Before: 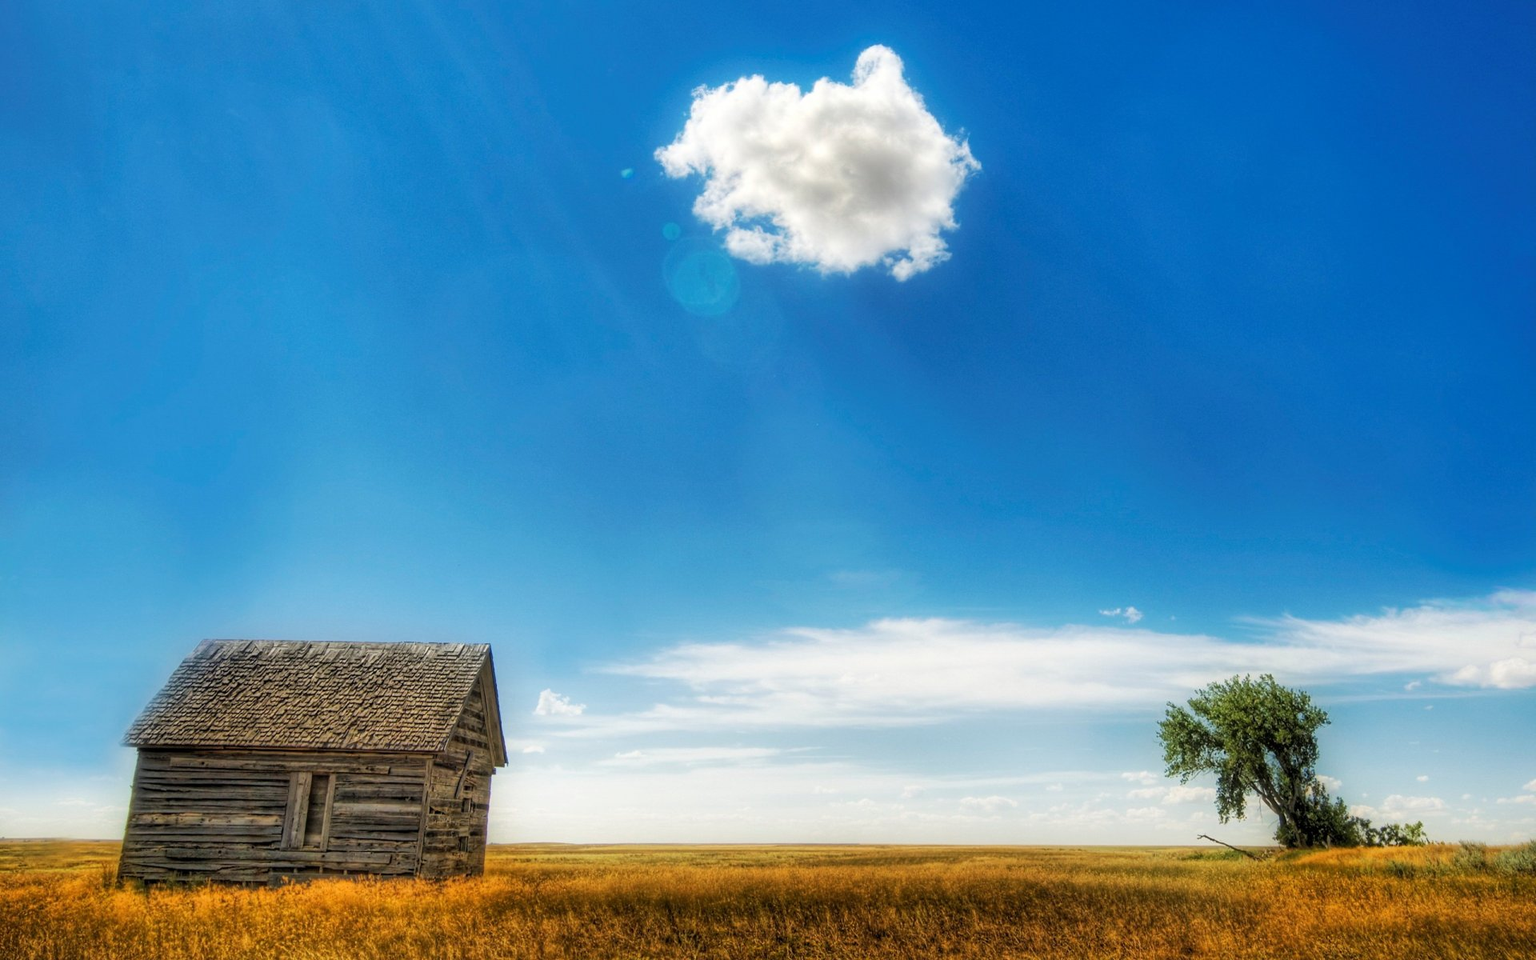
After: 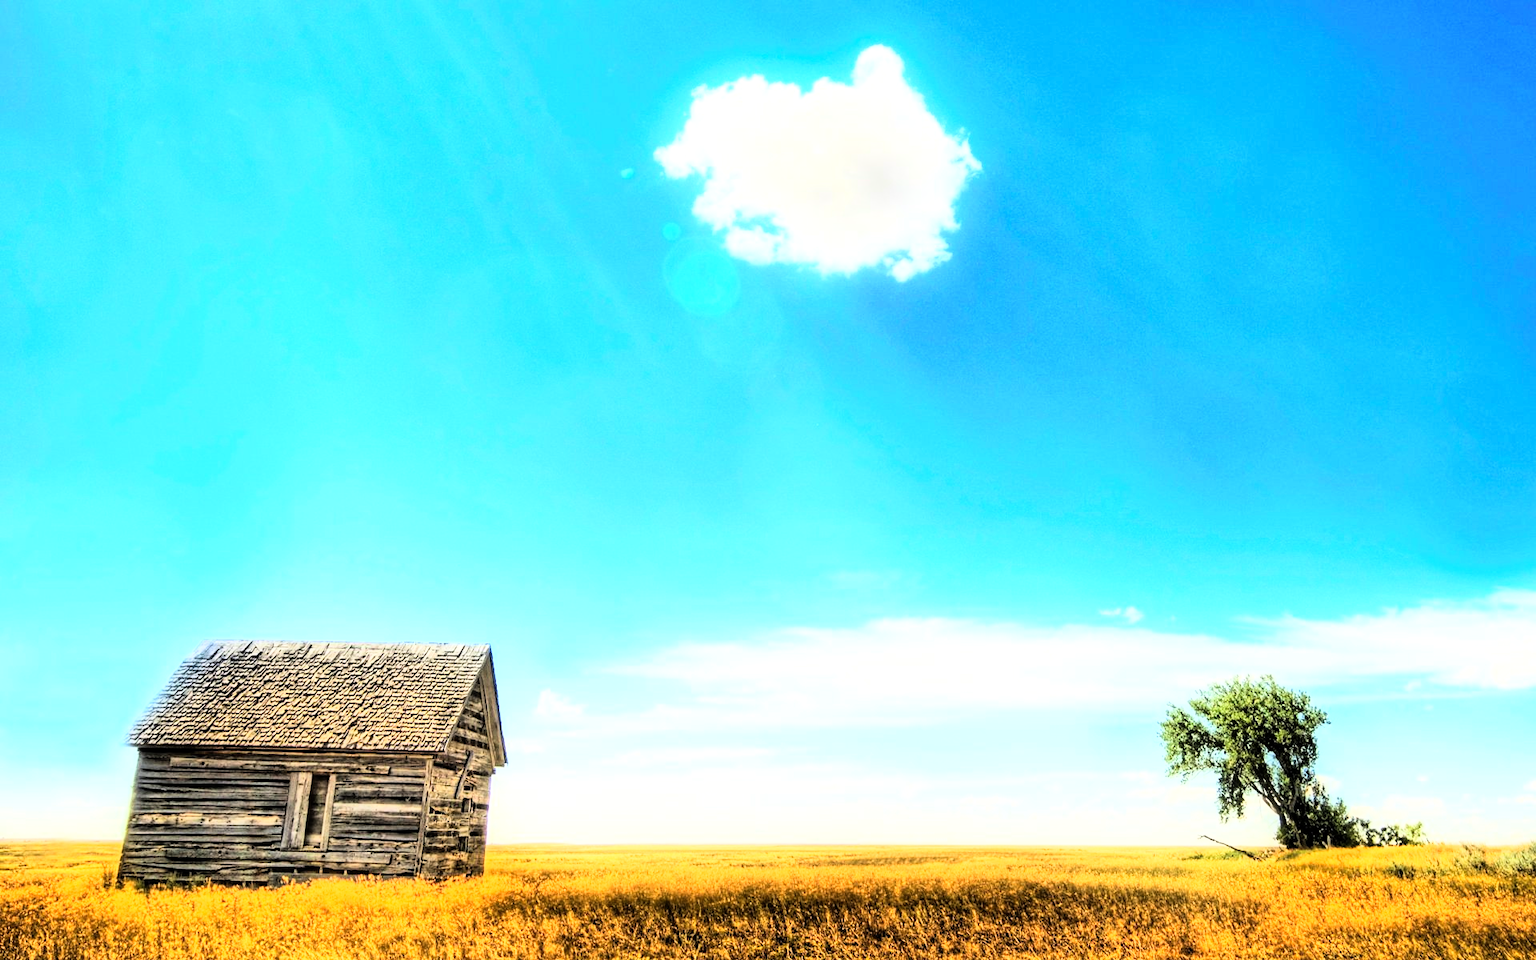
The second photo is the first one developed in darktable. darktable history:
exposure: exposure 0.564 EV, compensate highlight preservation false
rgb curve: curves: ch0 [(0, 0) (0.21, 0.15) (0.24, 0.21) (0.5, 0.75) (0.75, 0.96) (0.89, 0.99) (1, 1)]; ch1 [(0, 0.02) (0.21, 0.13) (0.25, 0.2) (0.5, 0.67) (0.75, 0.9) (0.89, 0.97) (1, 1)]; ch2 [(0, 0.02) (0.21, 0.13) (0.25, 0.2) (0.5, 0.67) (0.75, 0.9) (0.89, 0.97) (1, 1)], compensate middle gray true
